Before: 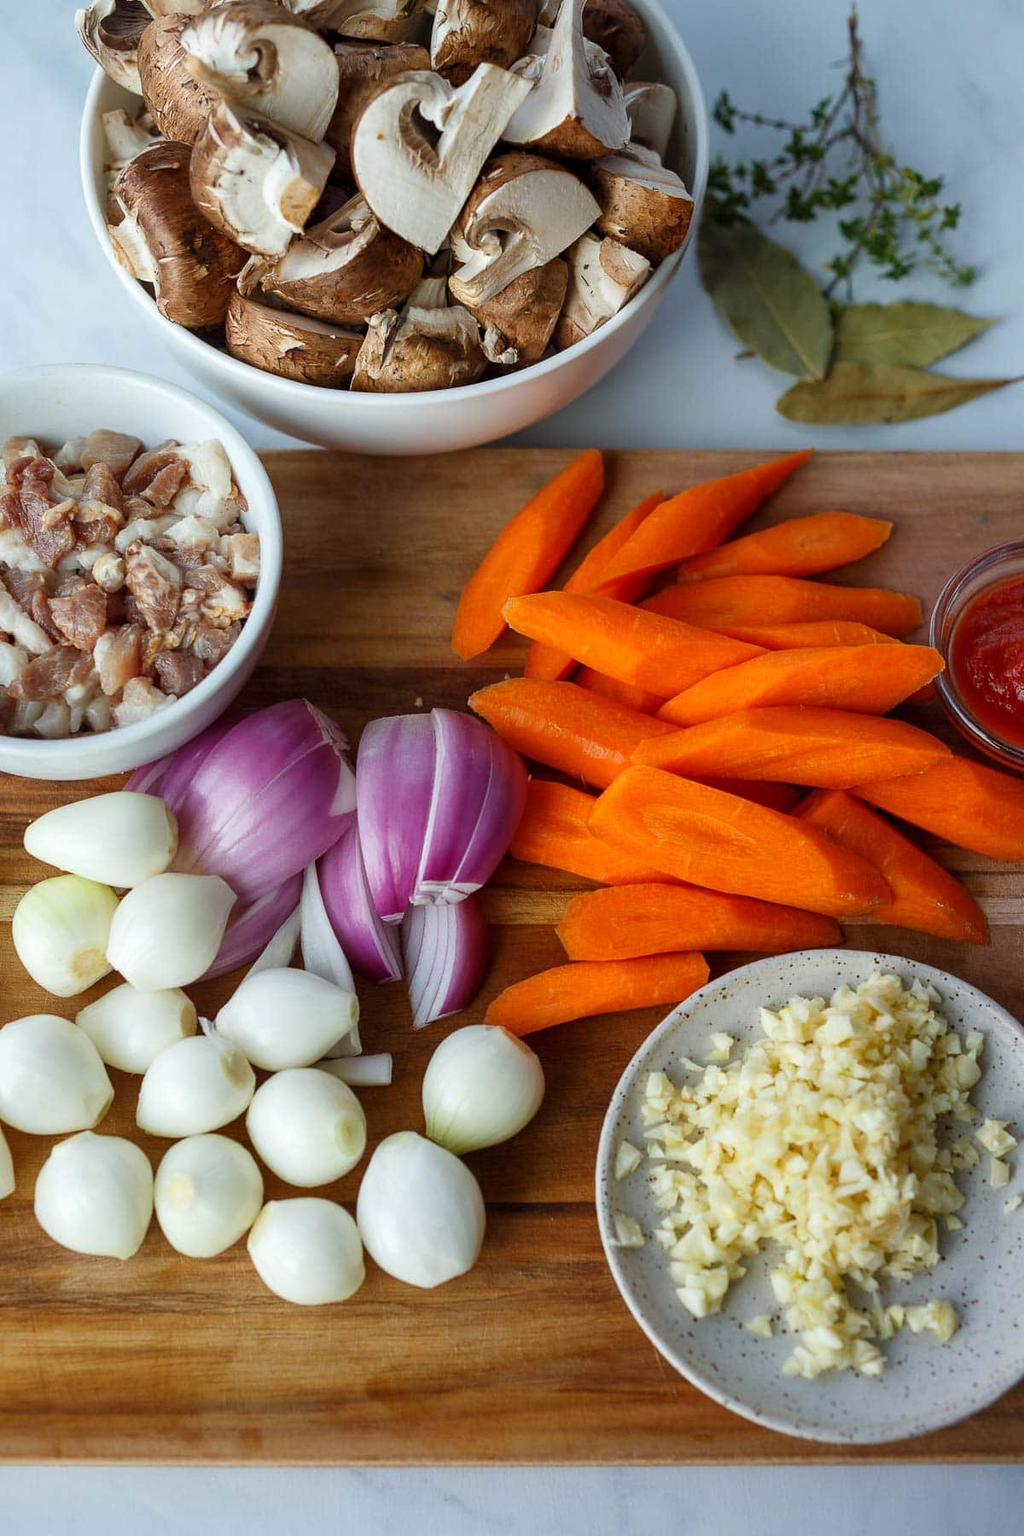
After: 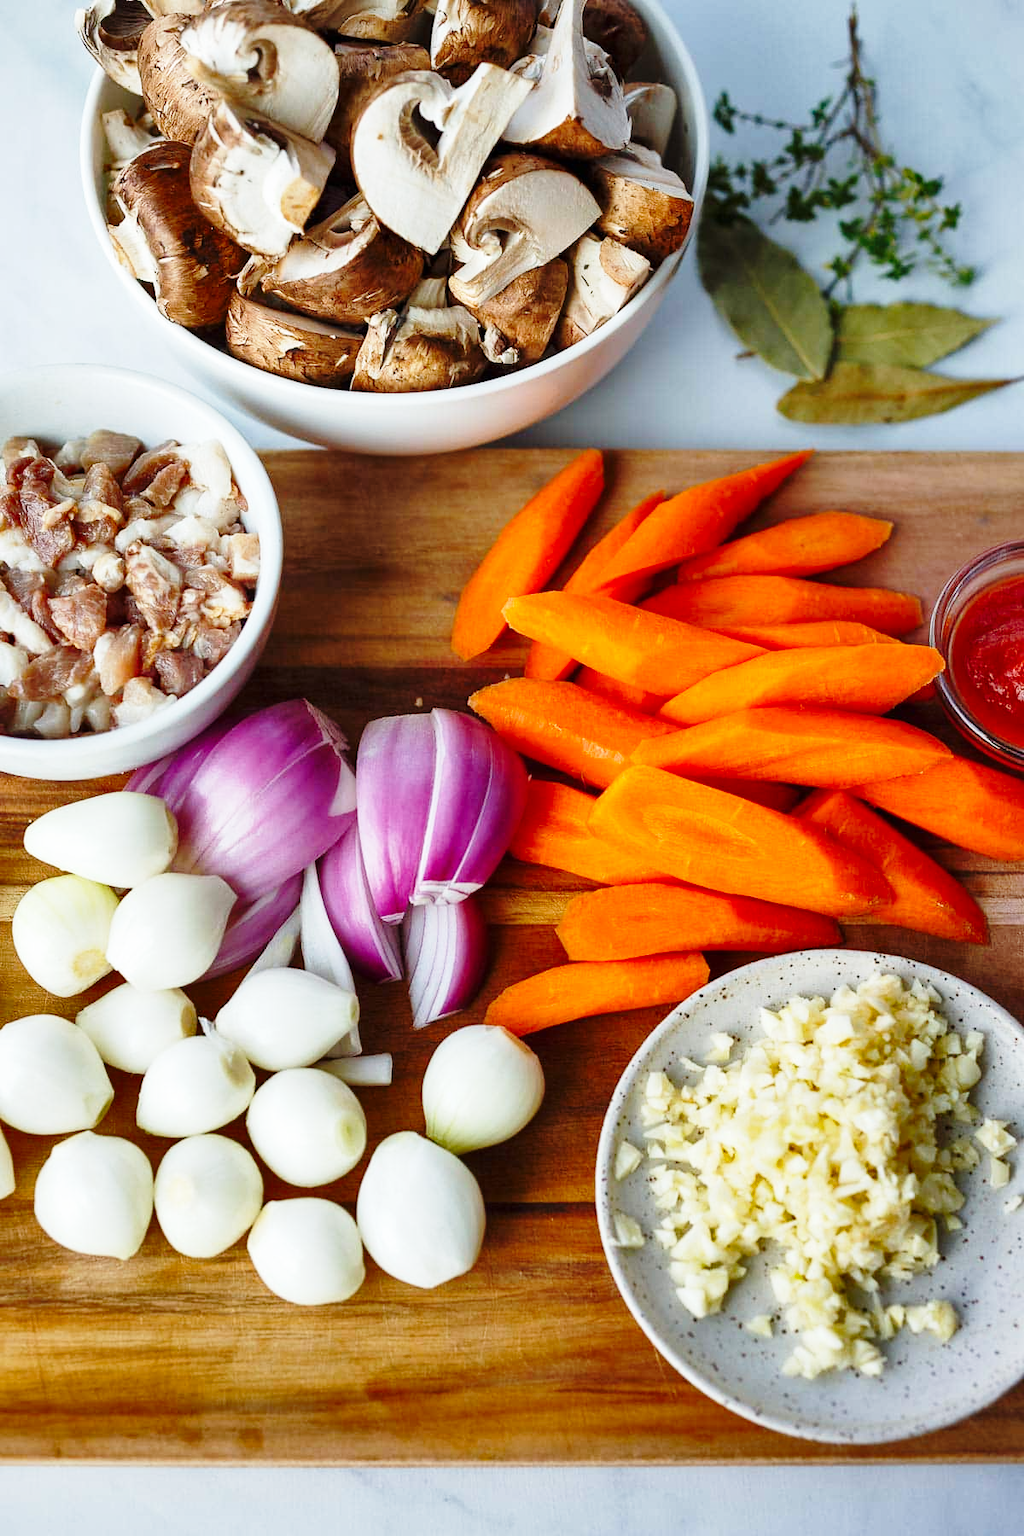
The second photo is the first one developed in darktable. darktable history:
shadows and highlights: low approximation 0.01, soften with gaussian
base curve: curves: ch0 [(0, 0) (0.028, 0.03) (0.121, 0.232) (0.46, 0.748) (0.859, 0.968) (1, 1)], preserve colors none
